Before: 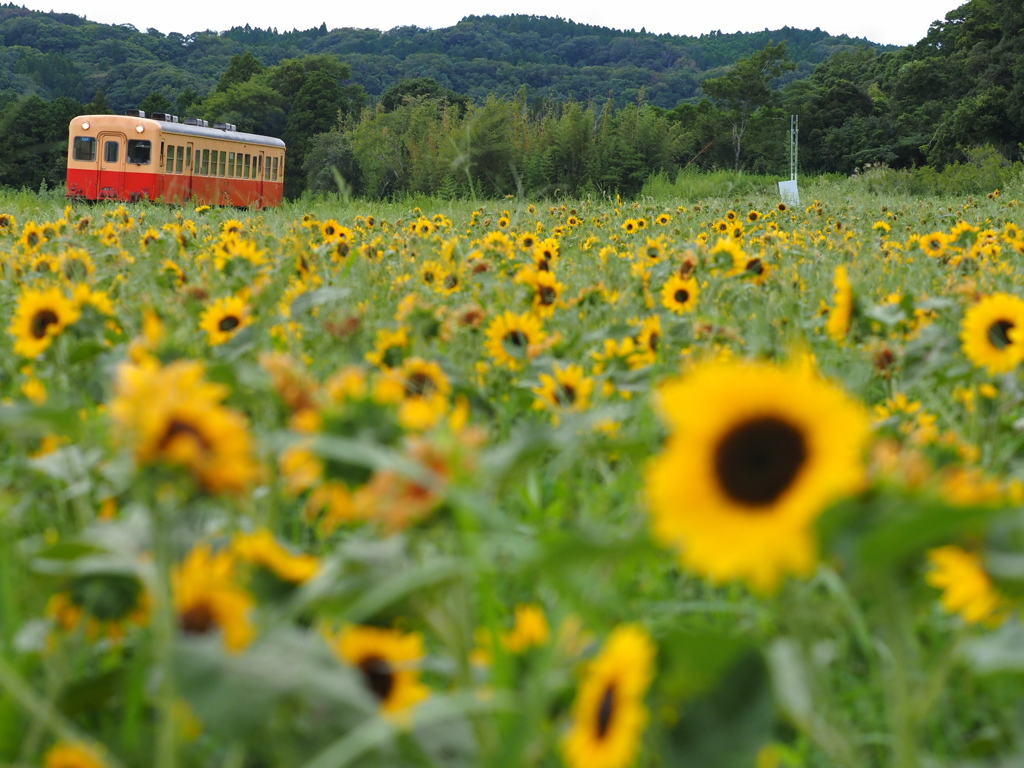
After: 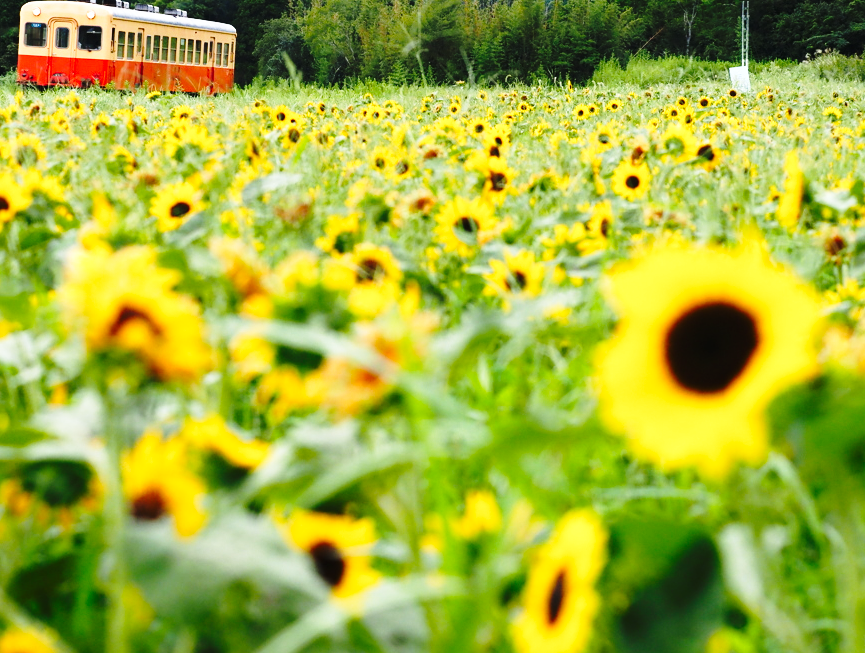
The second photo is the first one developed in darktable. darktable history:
tone equalizer: -8 EV -0.776 EV, -7 EV -0.737 EV, -6 EV -0.583 EV, -5 EV -0.397 EV, -3 EV 0.405 EV, -2 EV 0.6 EV, -1 EV 0.693 EV, +0 EV 0.735 EV, edges refinement/feathering 500, mask exposure compensation -1.57 EV, preserve details guided filter
crop and rotate: left 4.827%, top 14.97%, right 10.643%
base curve: curves: ch0 [(0, 0) (0.04, 0.03) (0.133, 0.232) (0.448, 0.748) (0.843, 0.968) (1, 1)], preserve colors none
